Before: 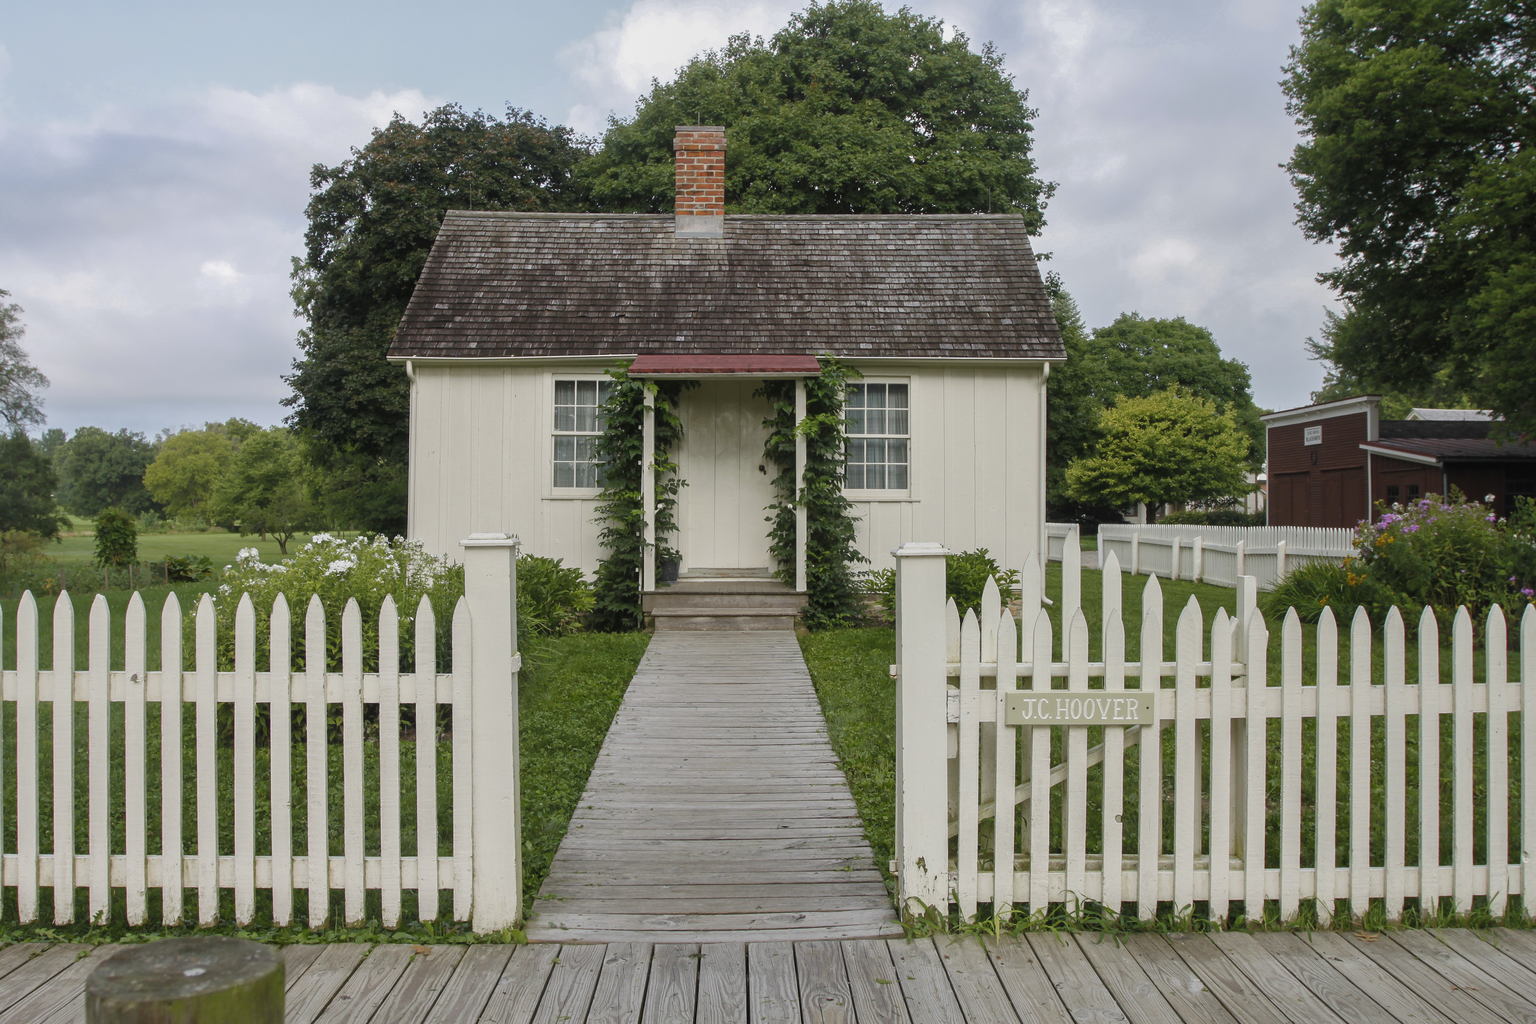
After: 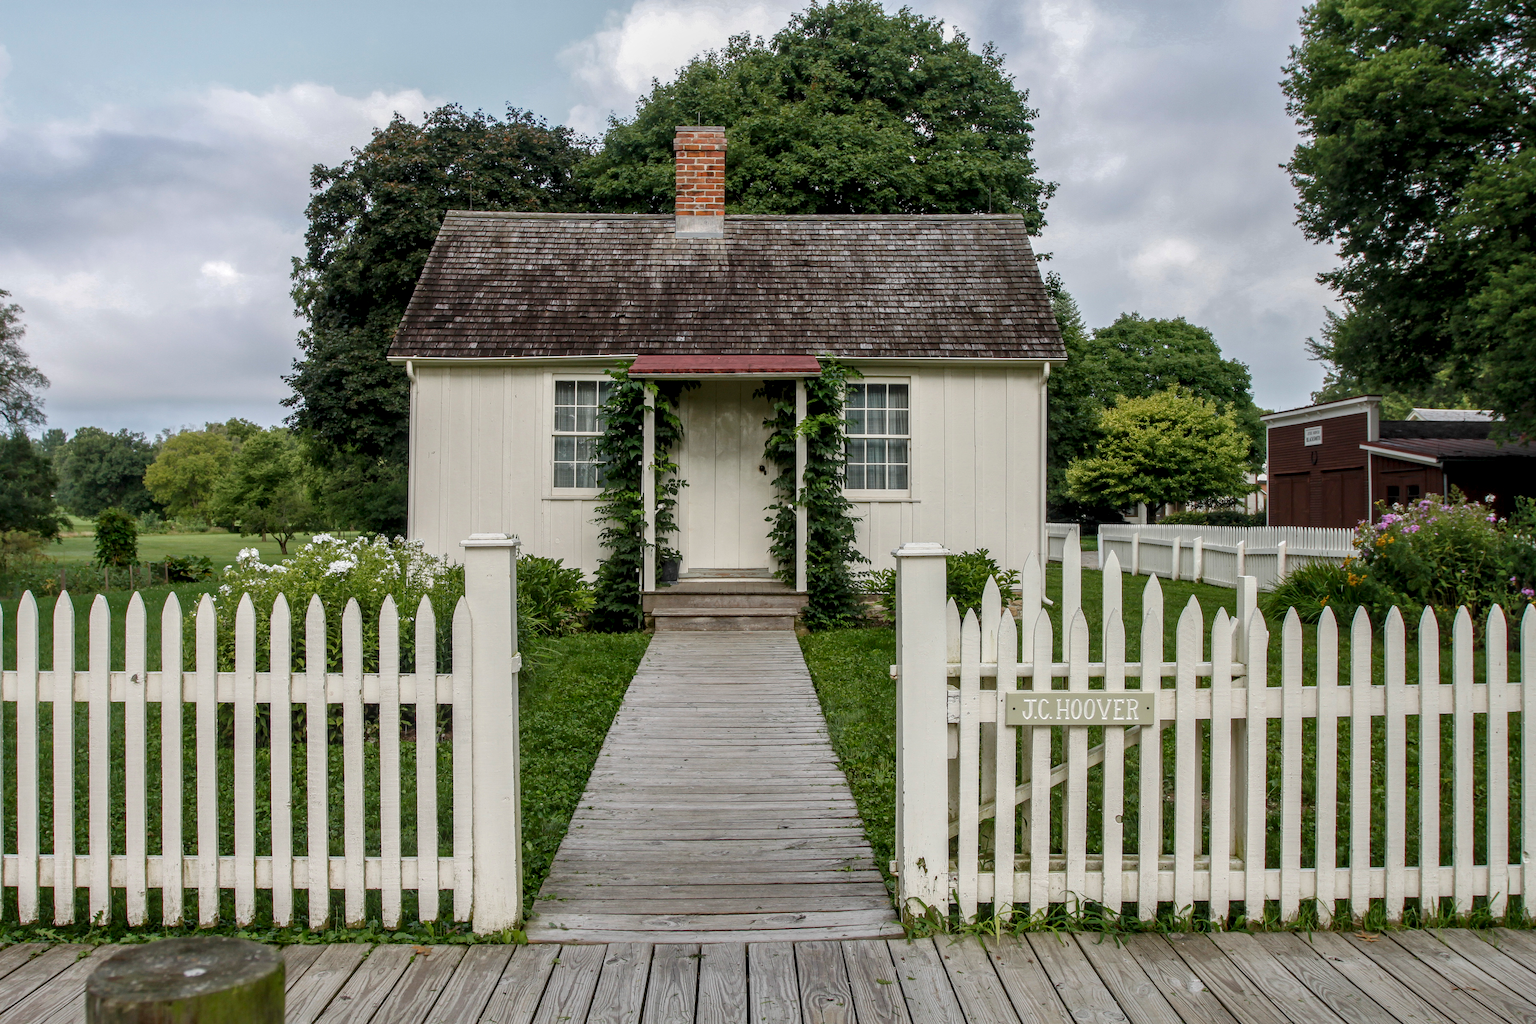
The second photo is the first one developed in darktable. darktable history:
local contrast: highlights 26%, detail 150%
